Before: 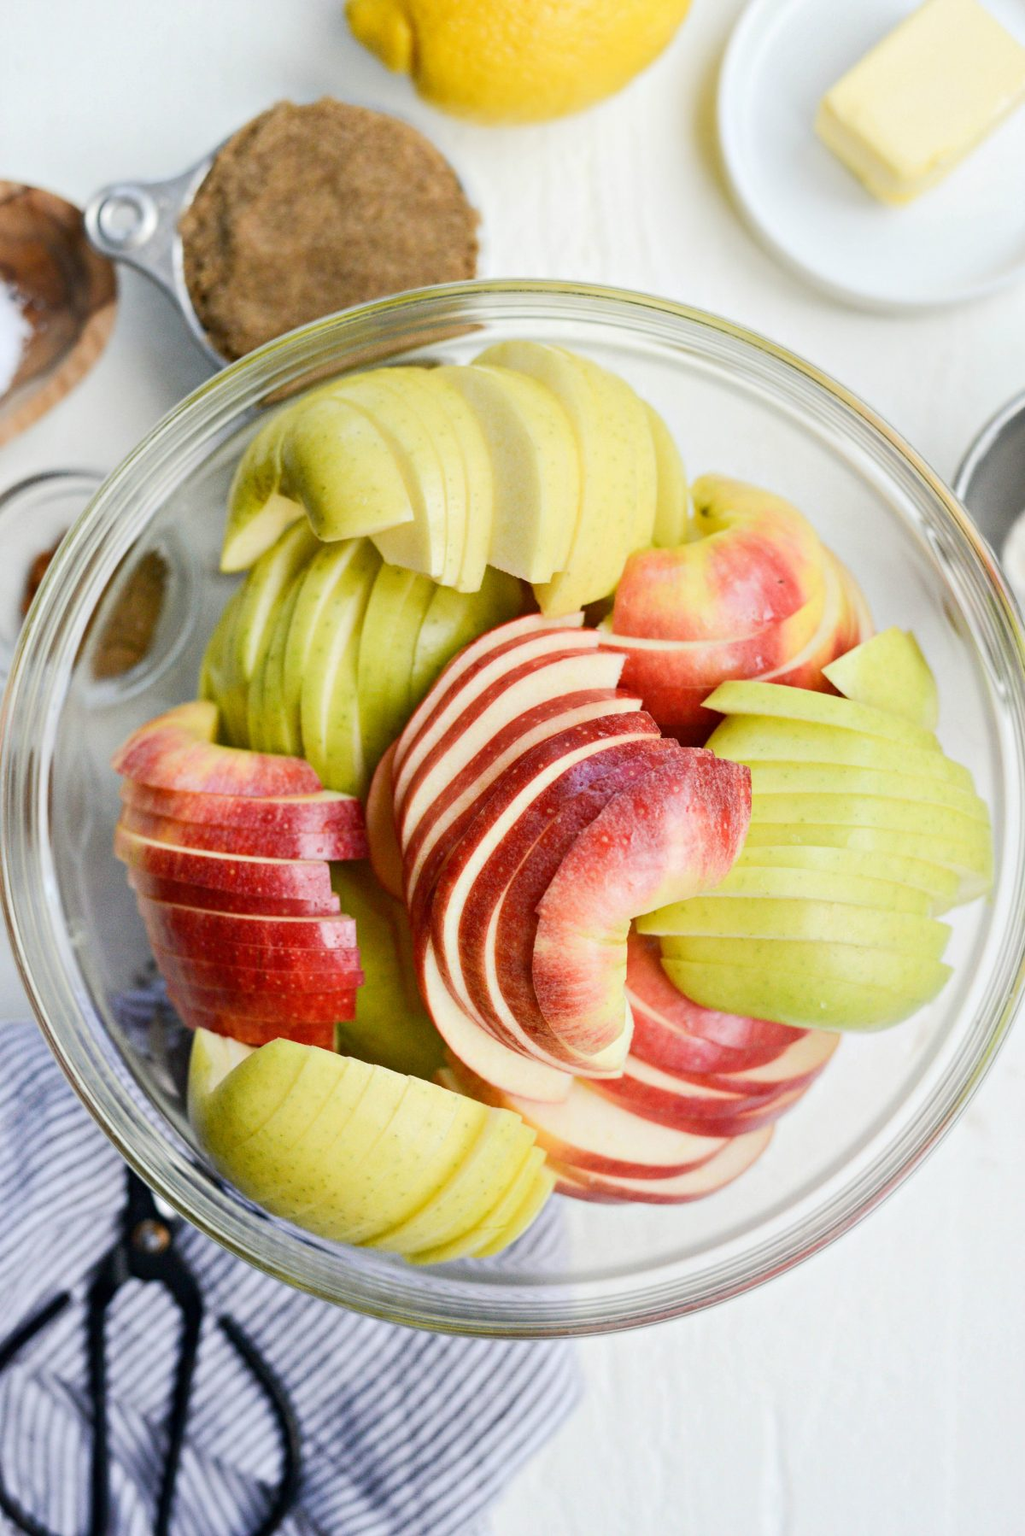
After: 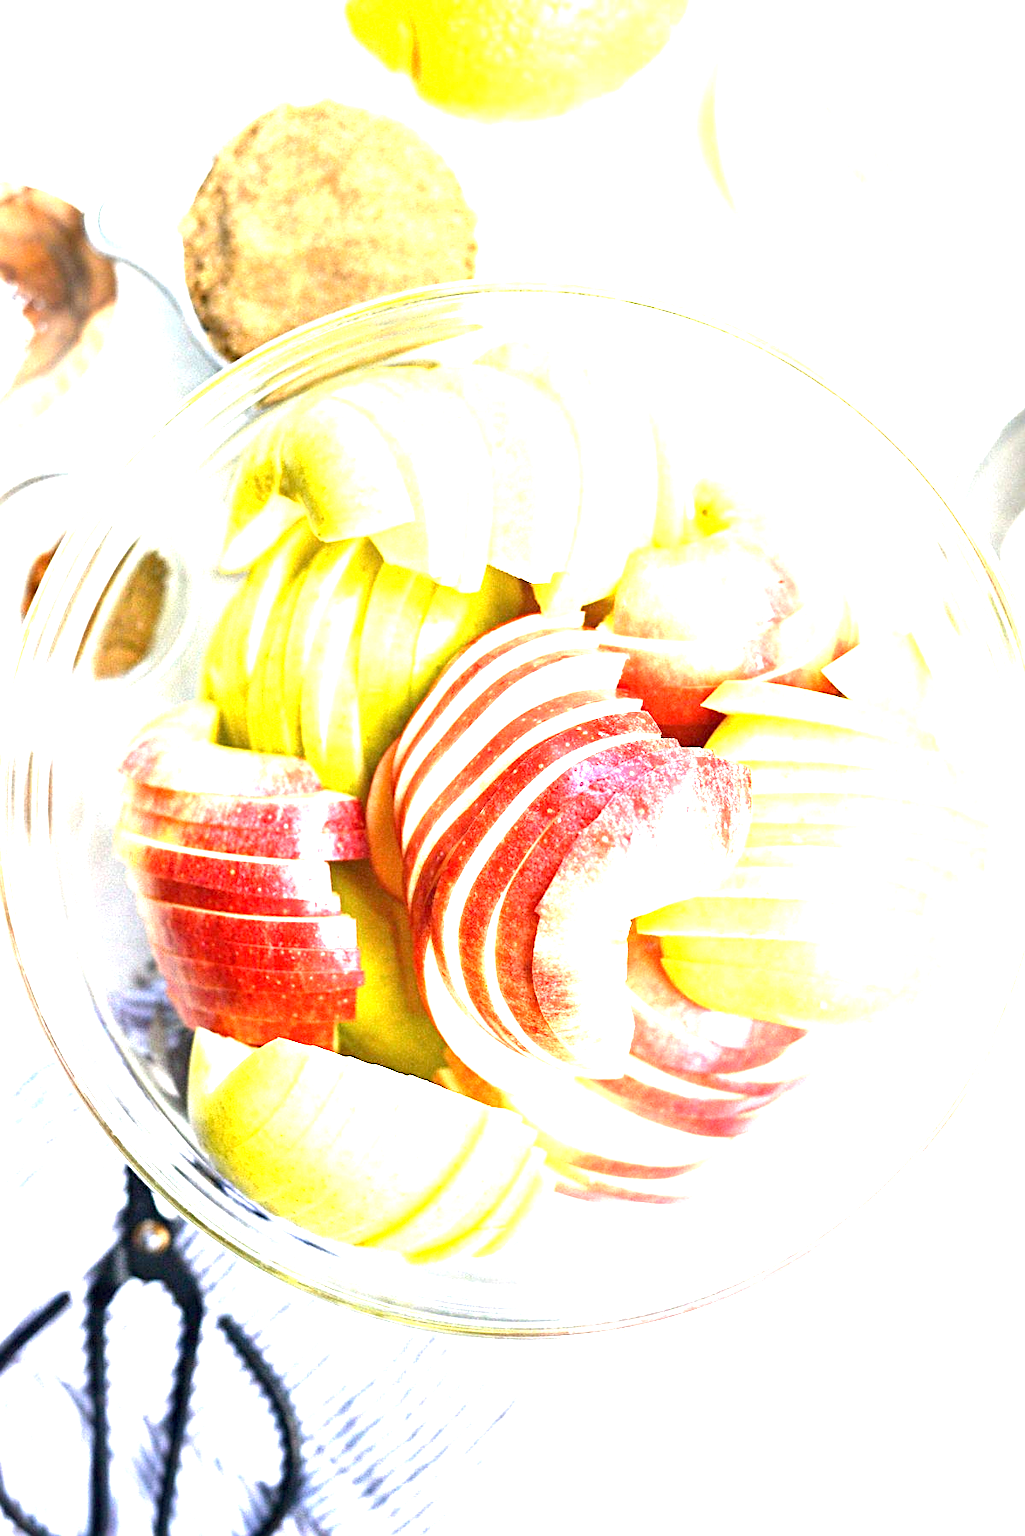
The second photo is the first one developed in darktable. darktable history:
sharpen: on, module defaults
exposure: exposure 2.264 EV, compensate highlight preservation false
